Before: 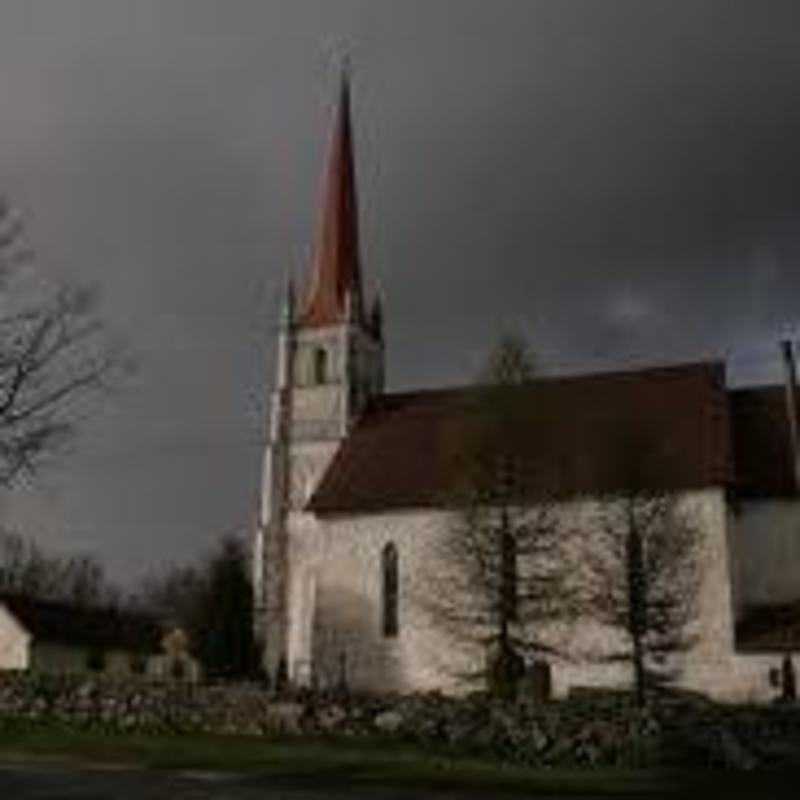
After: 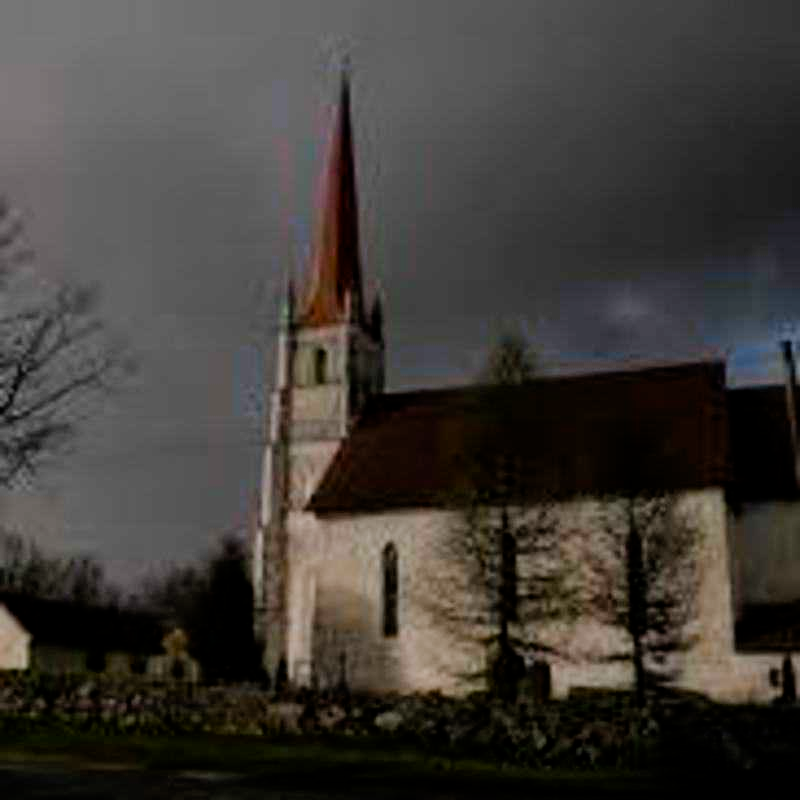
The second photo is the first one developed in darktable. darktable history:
filmic rgb: middle gray luminance 29.06%, black relative exposure -10.25 EV, white relative exposure 5.49 EV, target black luminance 0%, hardness 3.96, latitude 1.11%, contrast 1.132, highlights saturation mix 5.98%, shadows ↔ highlights balance 15.4%
color balance rgb: linear chroma grading › global chroma 1.239%, linear chroma grading › mid-tones -1.078%, perceptual saturation grading › global saturation 20%, perceptual saturation grading › highlights -25.779%, perceptual saturation grading › shadows 25.269%, global vibrance 20%
color zones: curves: ch0 [(0.254, 0.492) (0.724, 0.62)]; ch1 [(0.25, 0.528) (0.719, 0.796)]; ch2 [(0, 0.472) (0.25, 0.5) (0.73, 0.184)]
